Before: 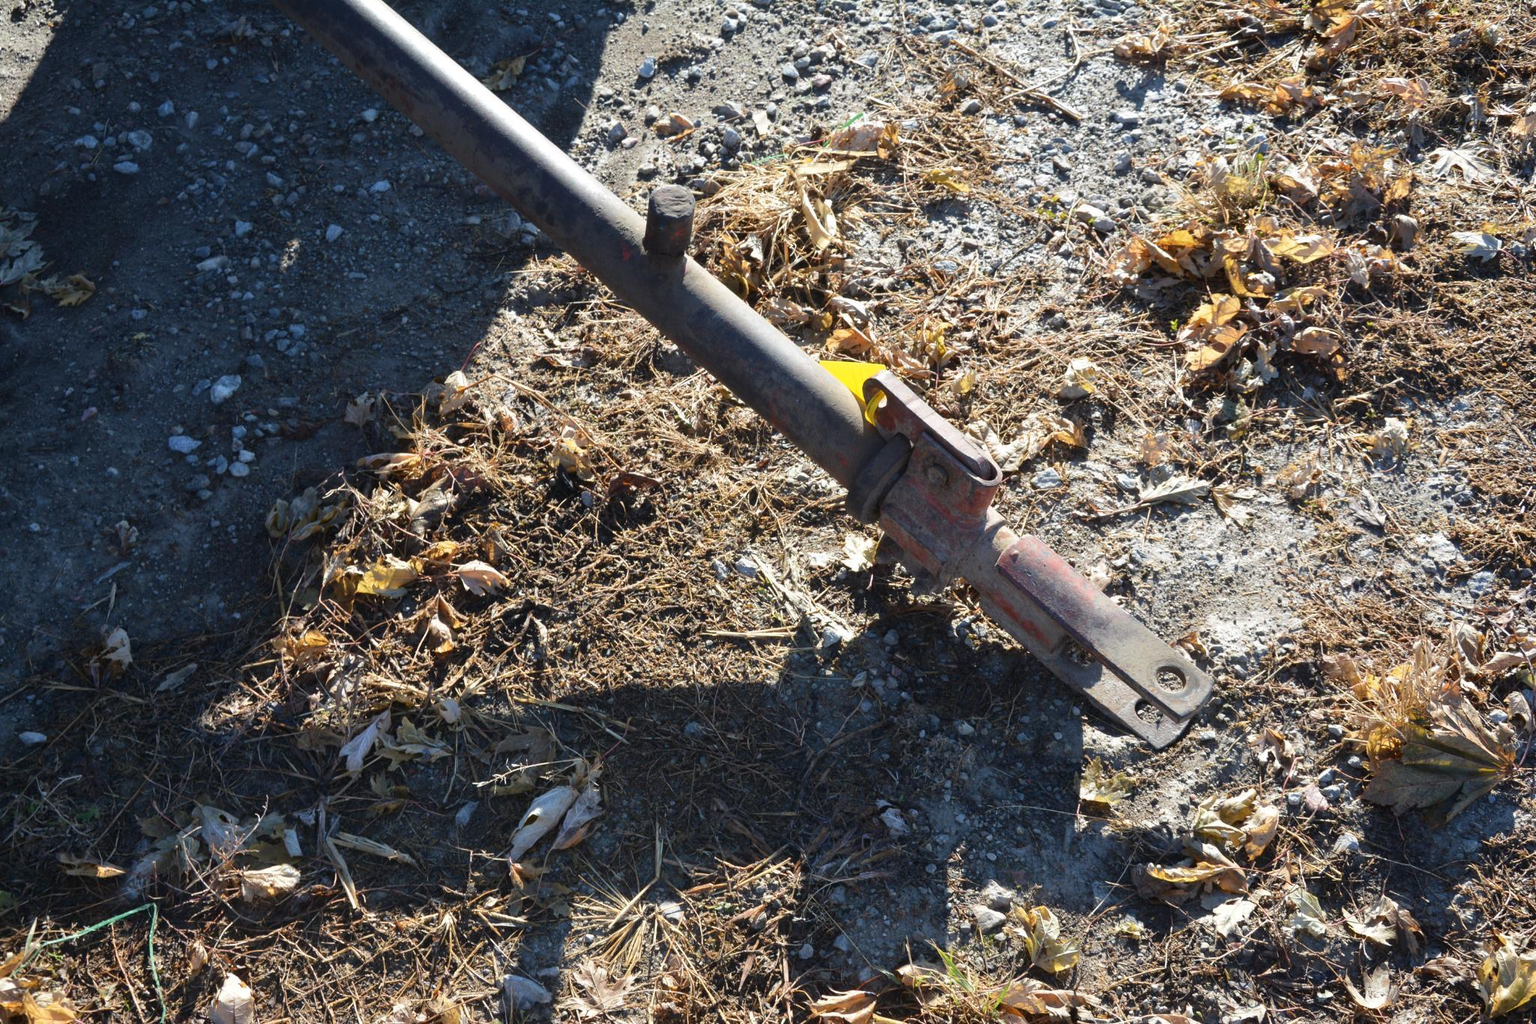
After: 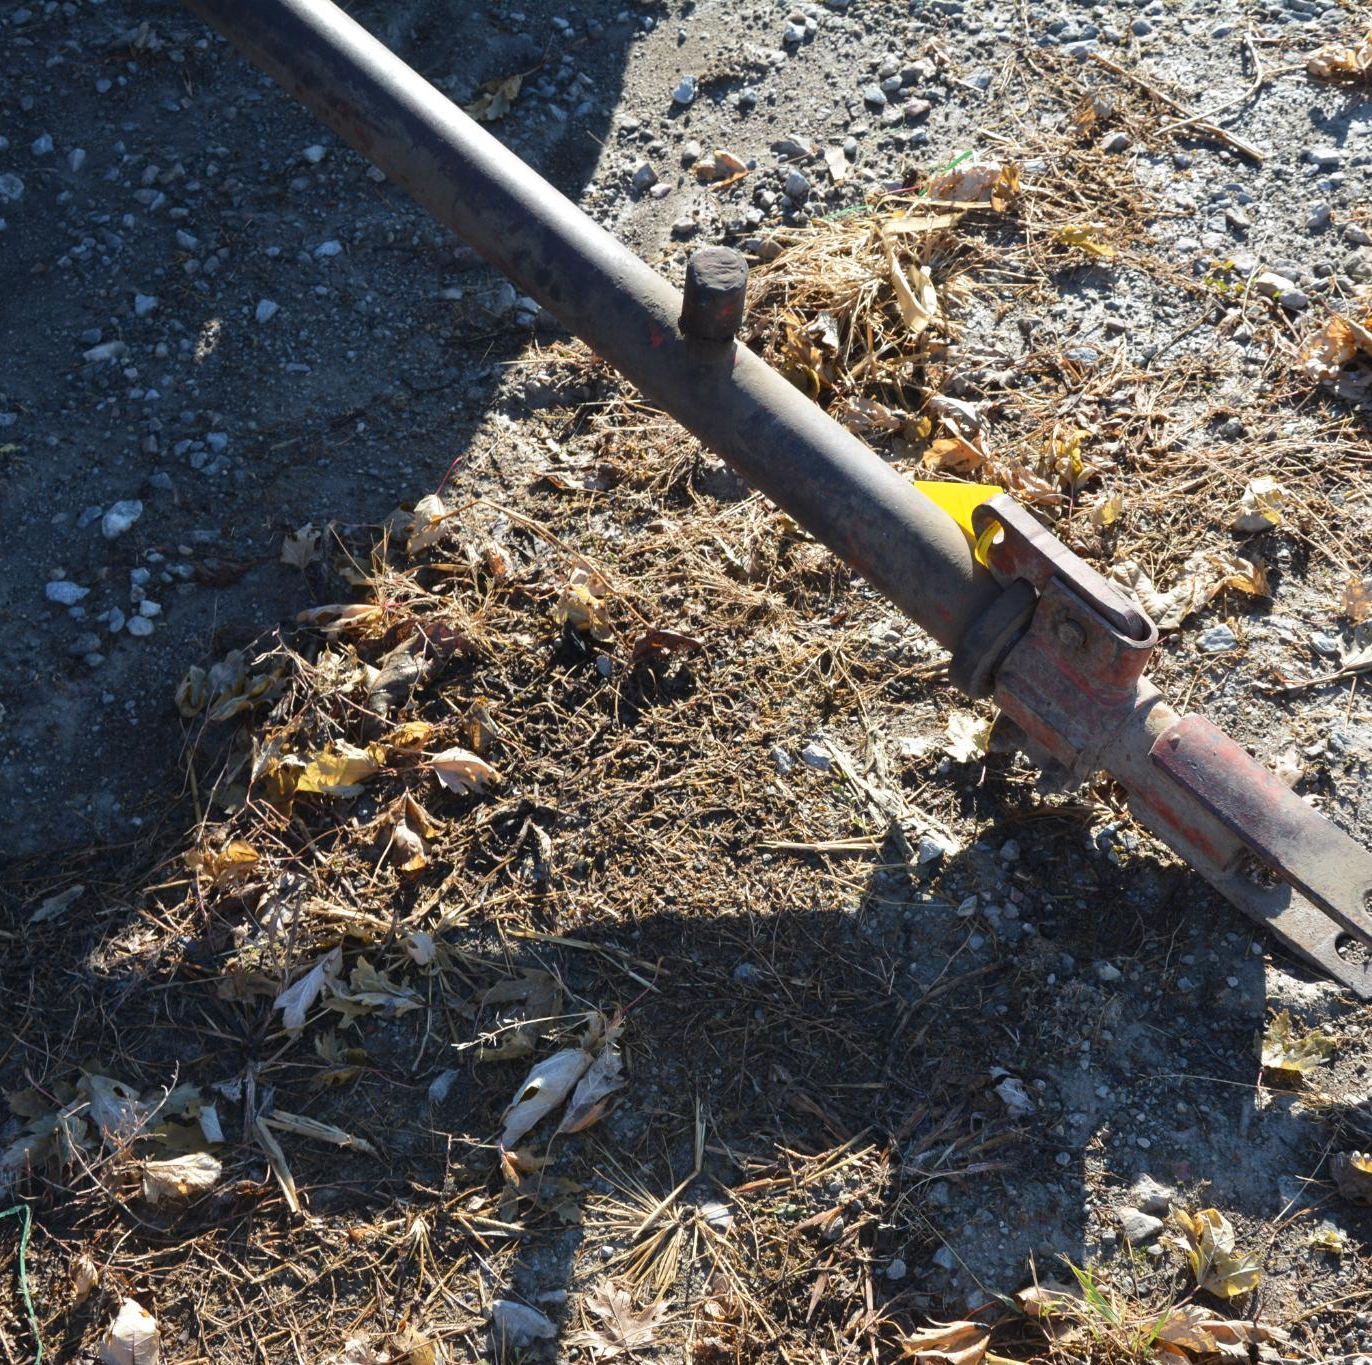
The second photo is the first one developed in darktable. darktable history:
crop and rotate: left 8.743%, right 24.261%
